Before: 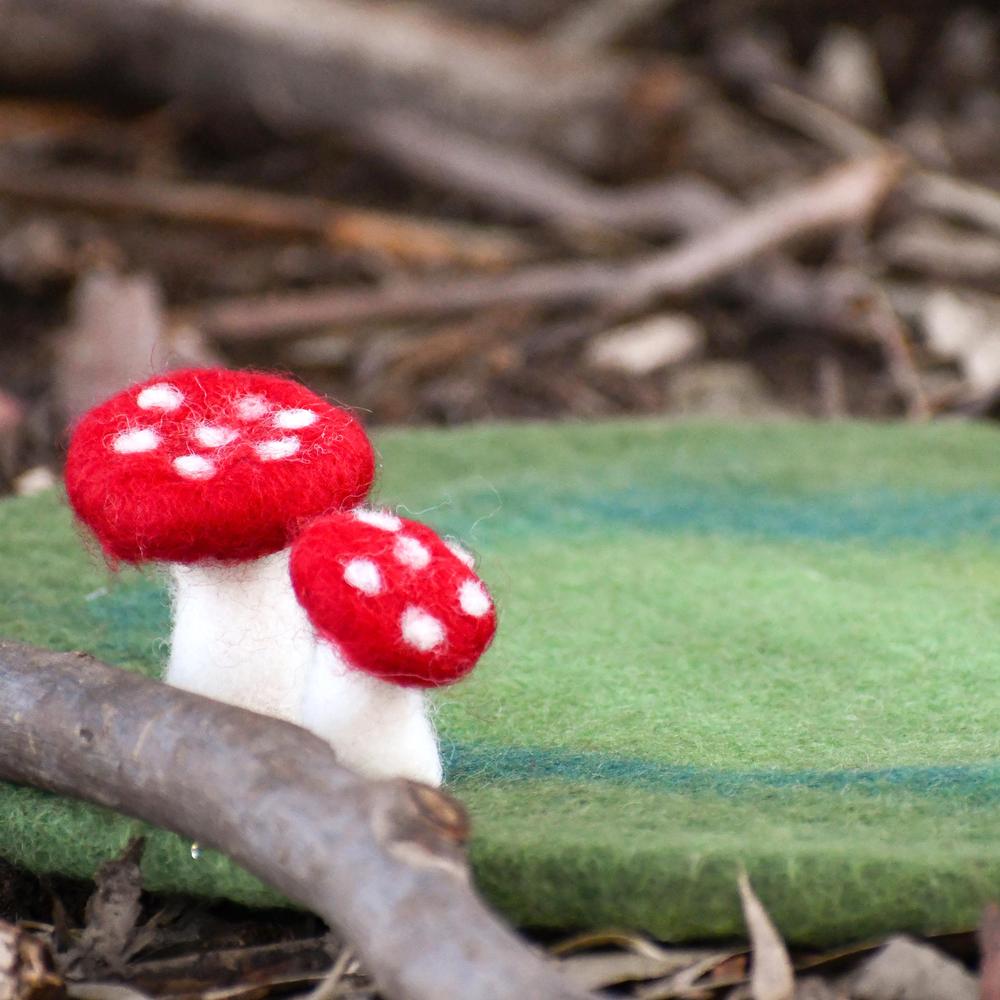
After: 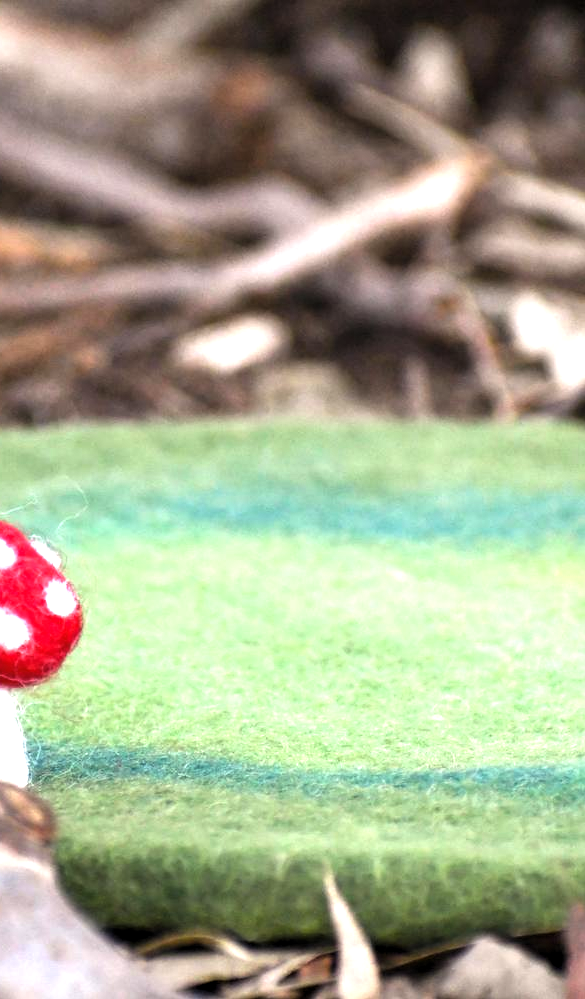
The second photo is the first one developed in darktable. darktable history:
exposure: exposure 0.74 EV, compensate highlight preservation false
crop: left 41.402%
levels: levels [0.052, 0.496, 0.908]
